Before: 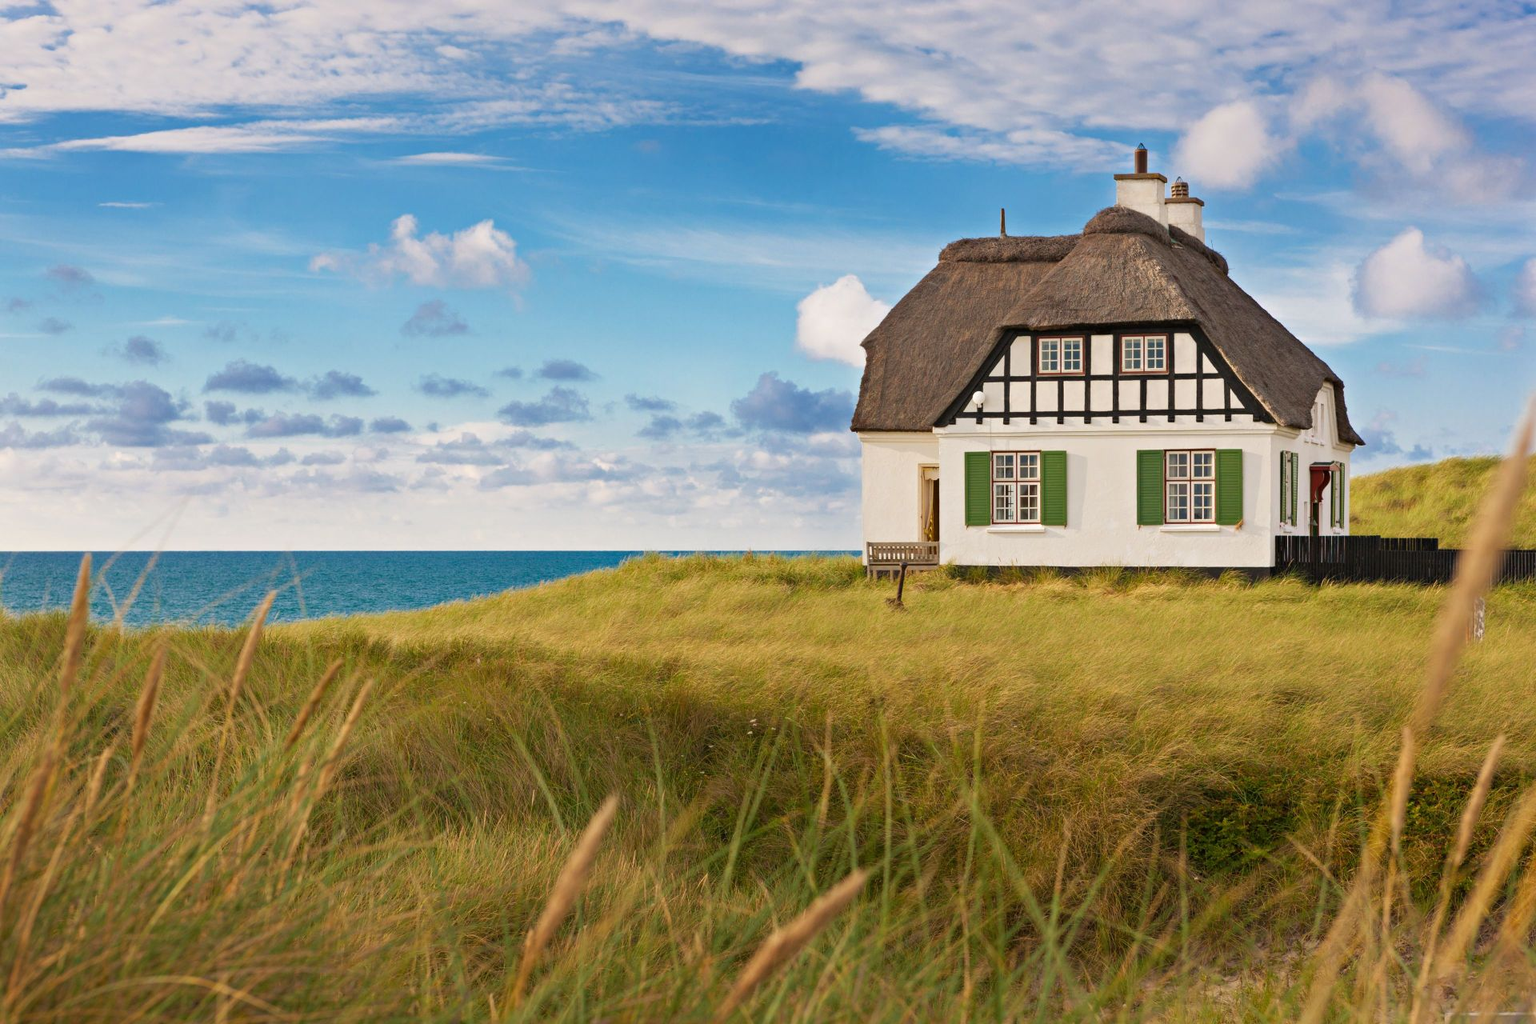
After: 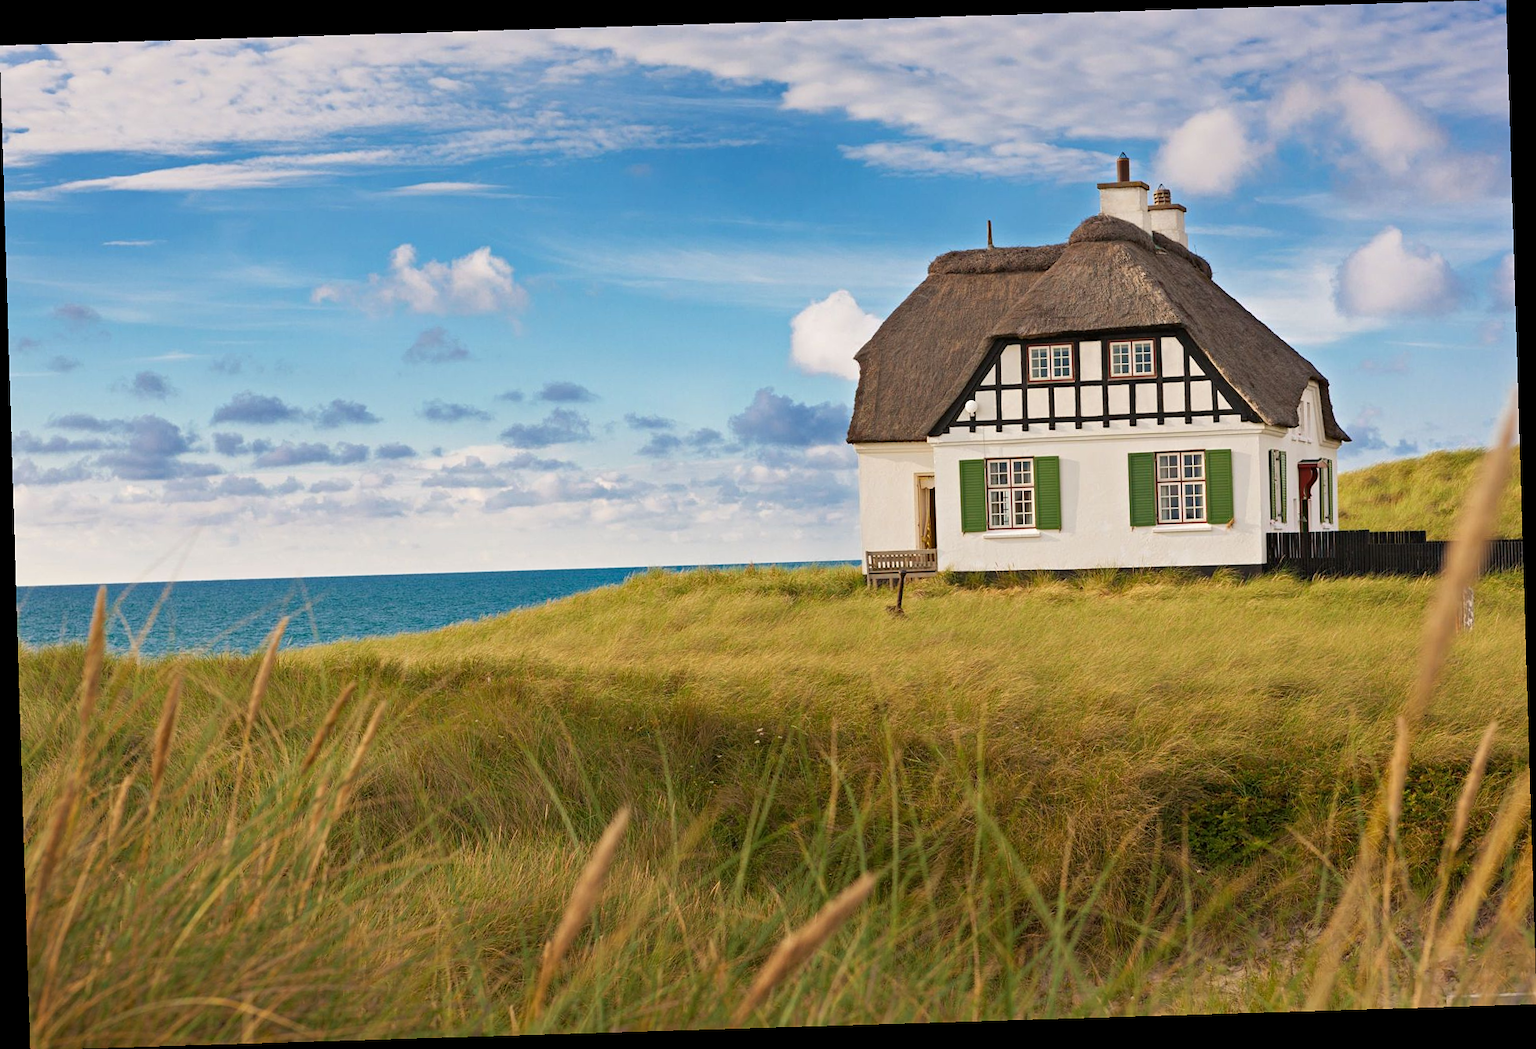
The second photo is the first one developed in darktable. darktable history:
sharpen: radius 1.272, amount 0.305, threshold 0
rotate and perspective: rotation -1.75°, automatic cropping off
white balance: emerald 1
